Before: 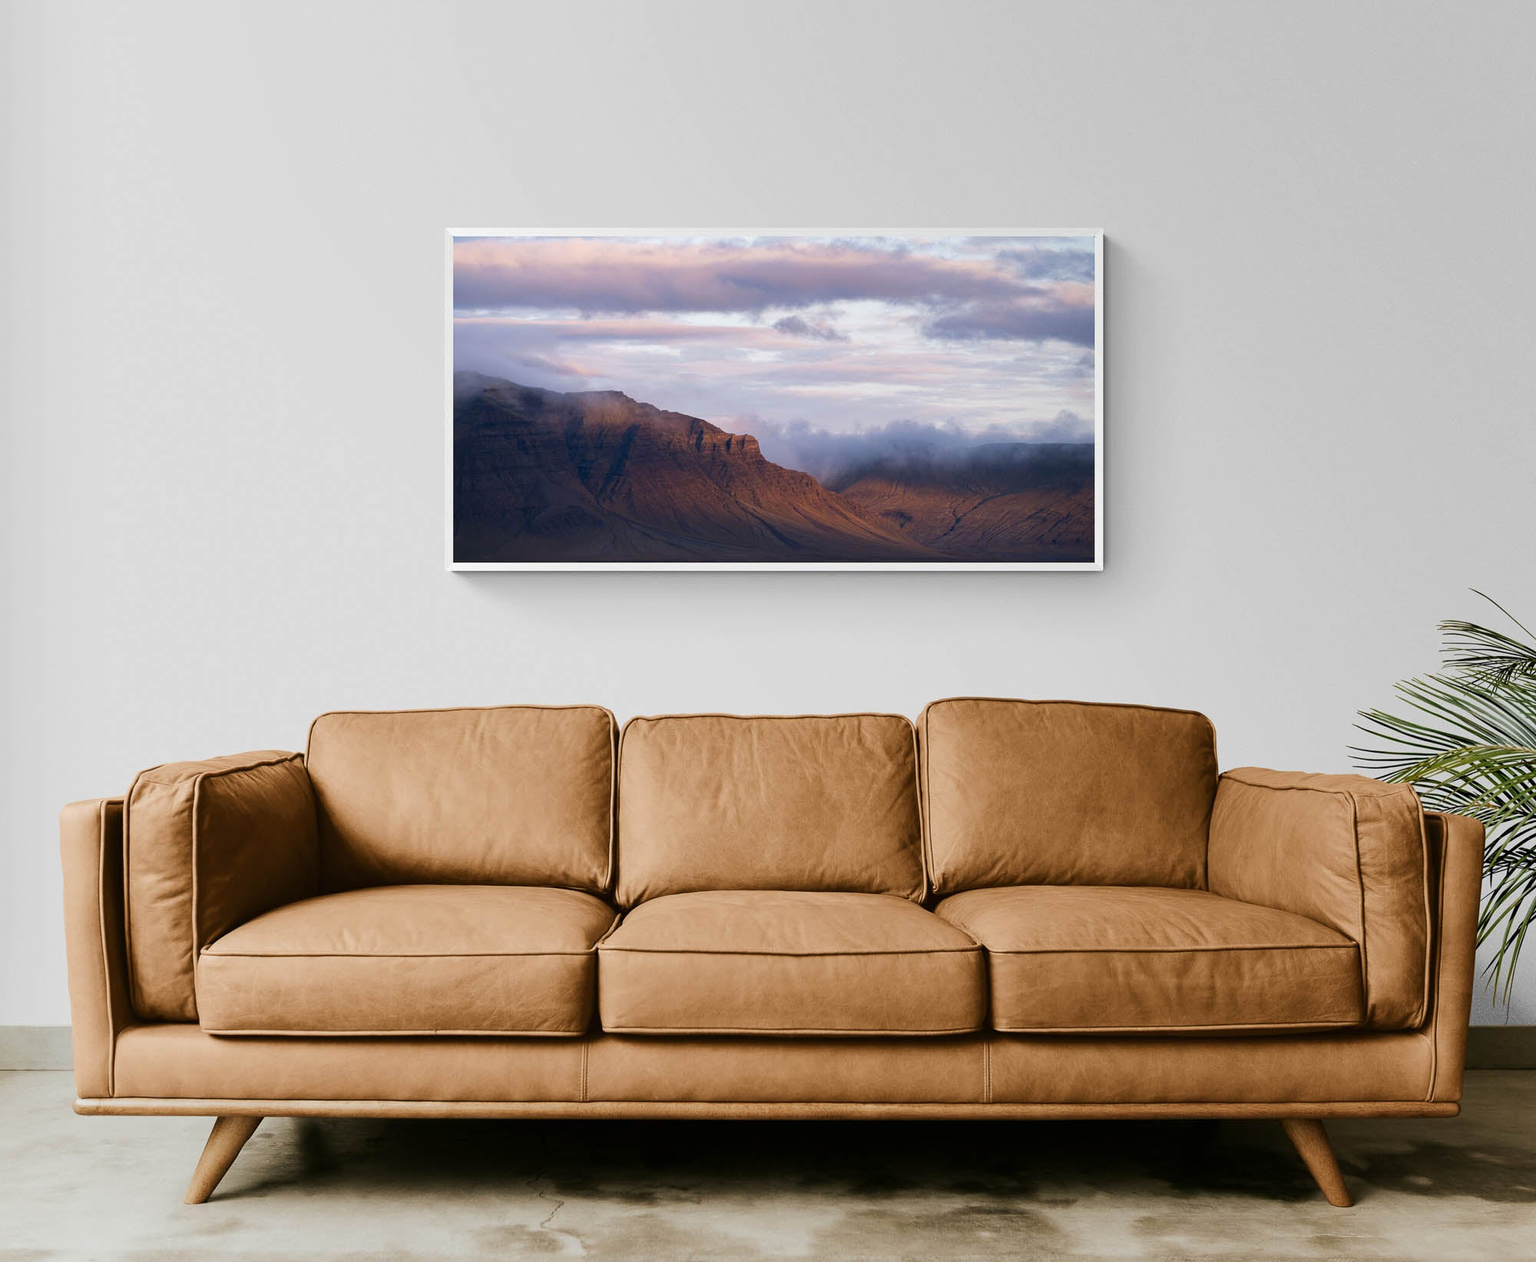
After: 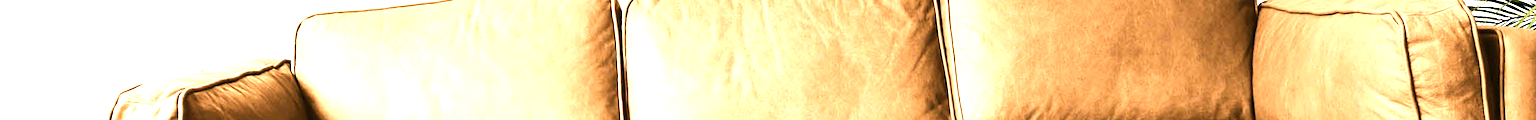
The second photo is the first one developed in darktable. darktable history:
crop and rotate: top 59.084%, bottom 30.916%
rotate and perspective: rotation -4.57°, crop left 0.054, crop right 0.944, crop top 0.087, crop bottom 0.914
exposure: black level correction 0, exposure 1.2 EV, compensate exposure bias true, compensate highlight preservation false
tone equalizer: -8 EV -0.75 EV, -7 EV -0.7 EV, -6 EV -0.6 EV, -5 EV -0.4 EV, -3 EV 0.4 EV, -2 EV 0.6 EV, -1 EV 0.7 EV, +0 EV 0.75 EV, edges refinement/feathering 500, mask exposure compensation -1.57 EV, preserve details no
